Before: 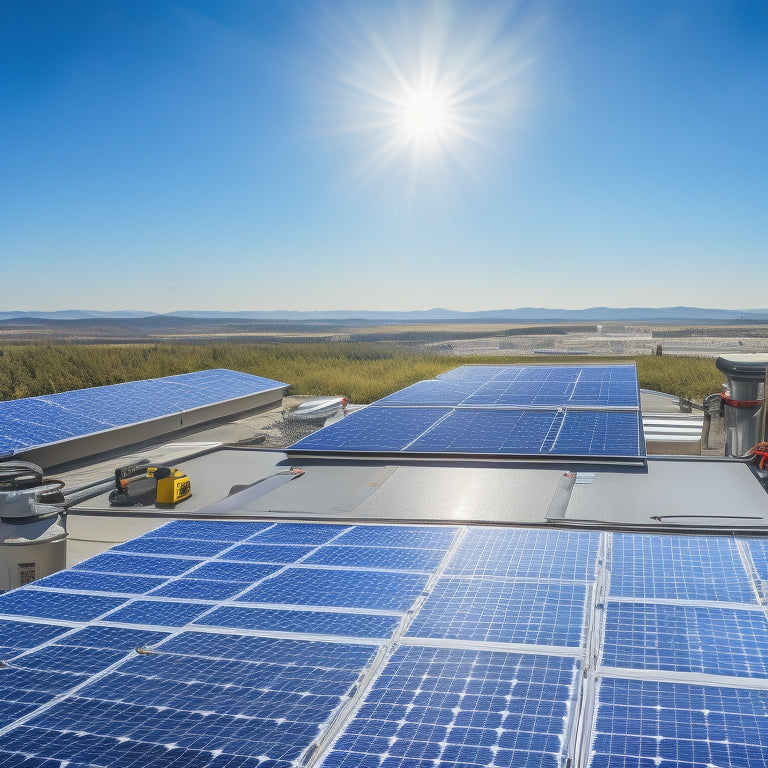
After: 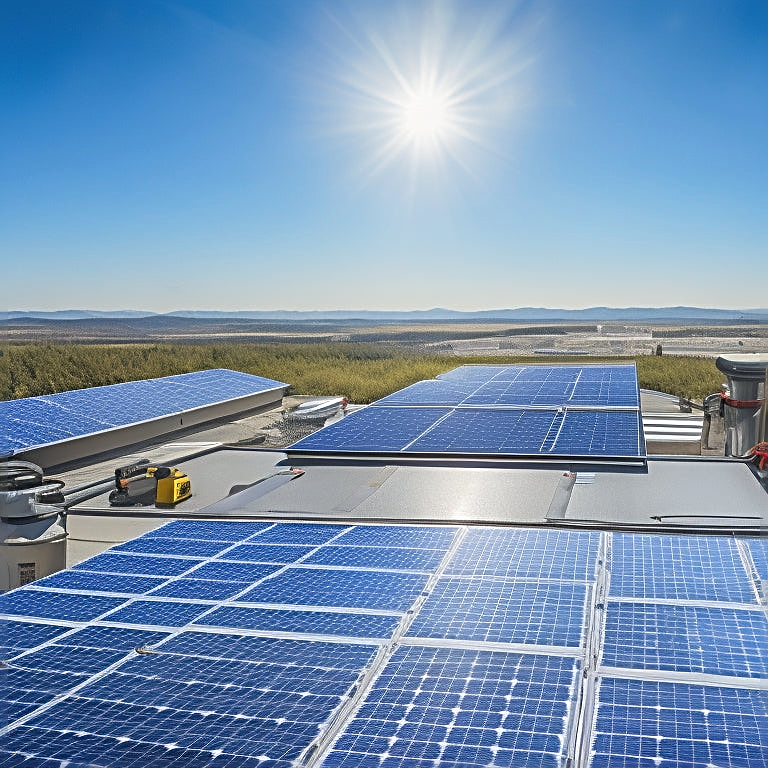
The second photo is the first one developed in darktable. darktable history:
exposure: exposure -0.01 EV, compensate highlight preservation false
sharpen: radius 2.817, amount 0.715
